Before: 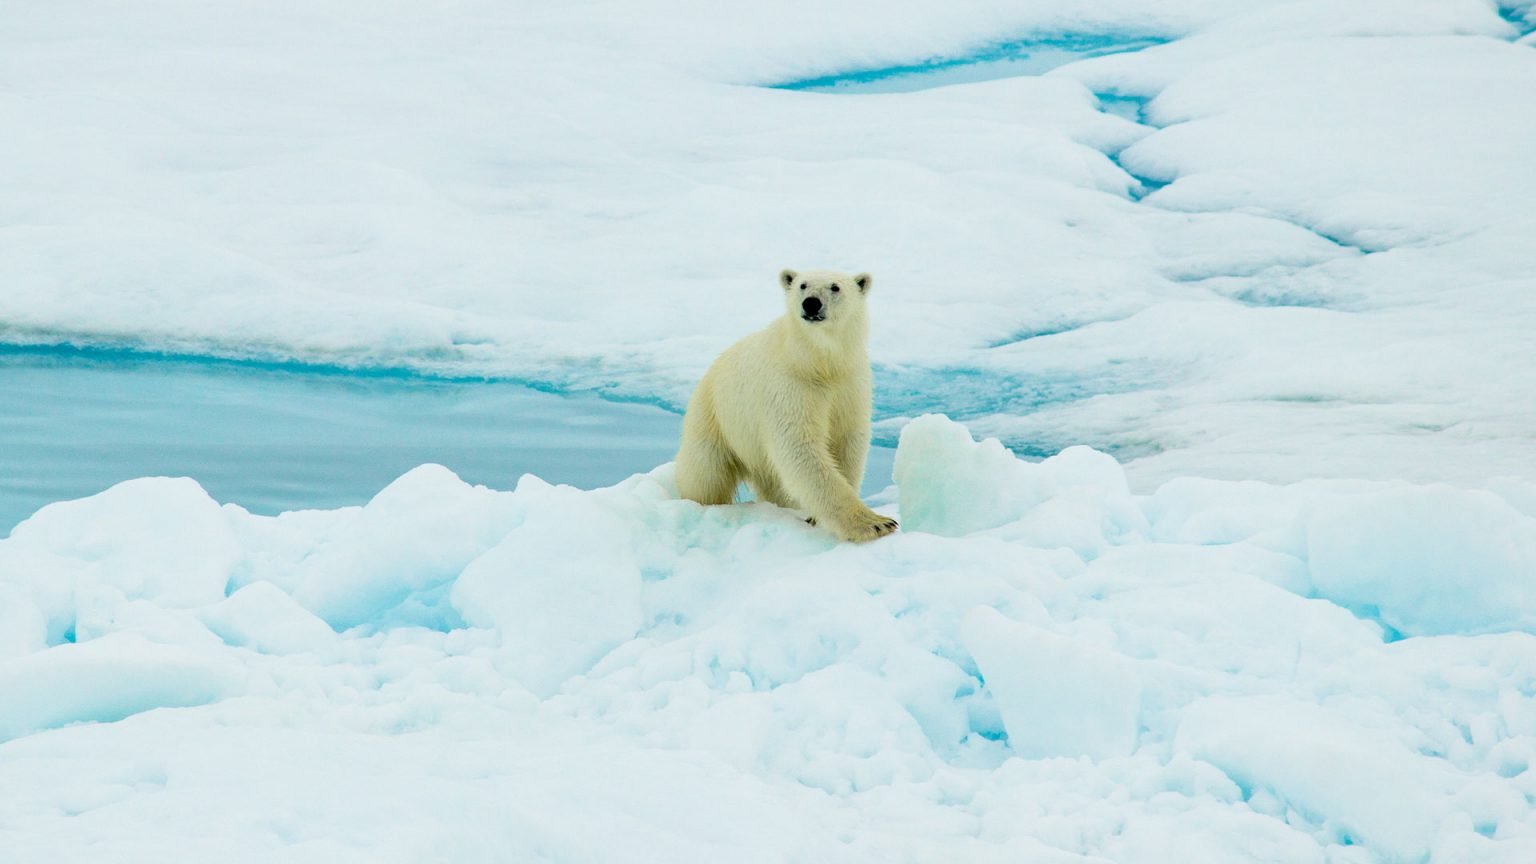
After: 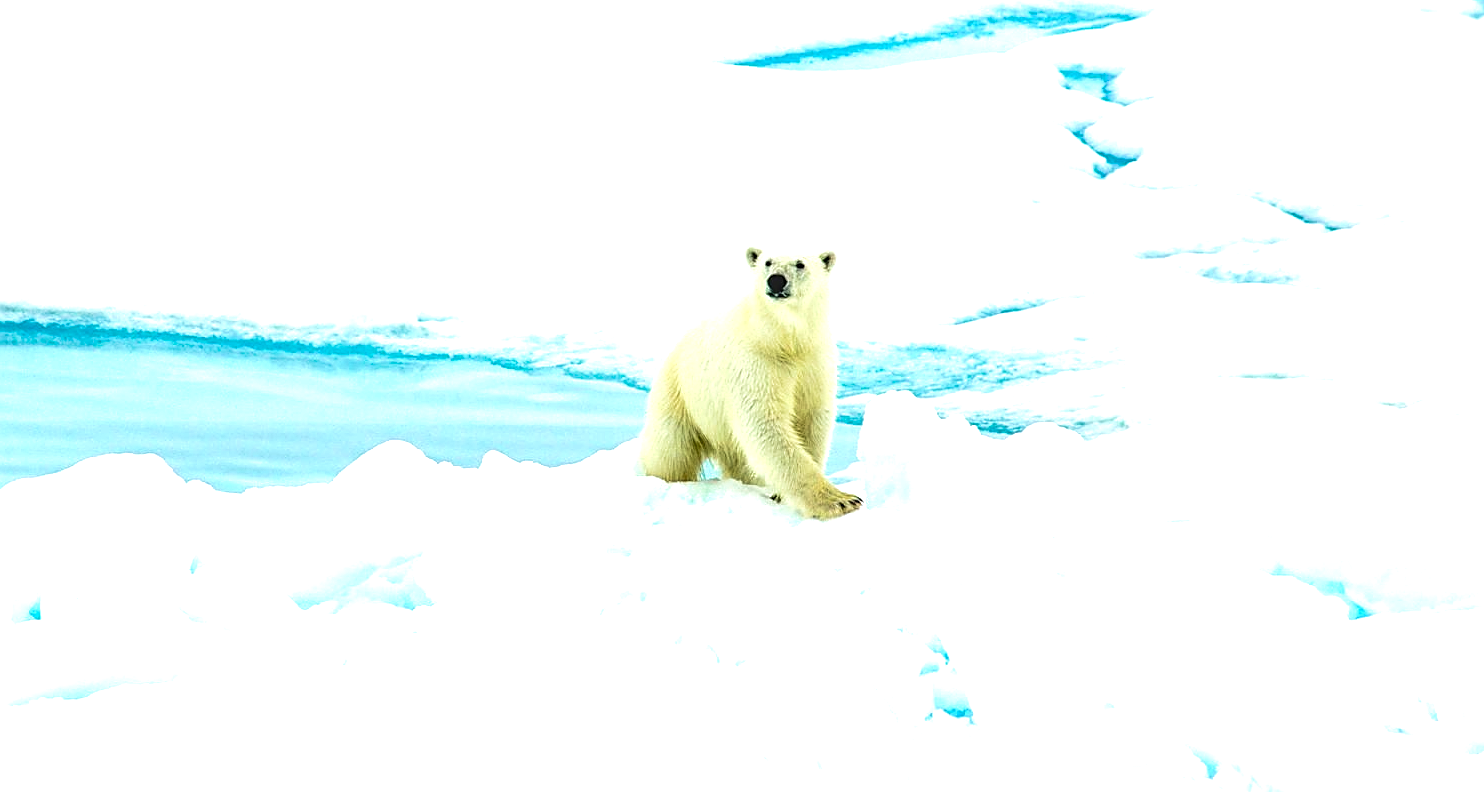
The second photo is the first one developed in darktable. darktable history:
exposure: exposure 1.001 EV, compensate highlight preservation false
local contrast: detail 130%
velvia: on, module defaults
sharpen: on, module defaults
crop: left 2.282%, top 2.771%, right 0.925%, bottom 4.828%
